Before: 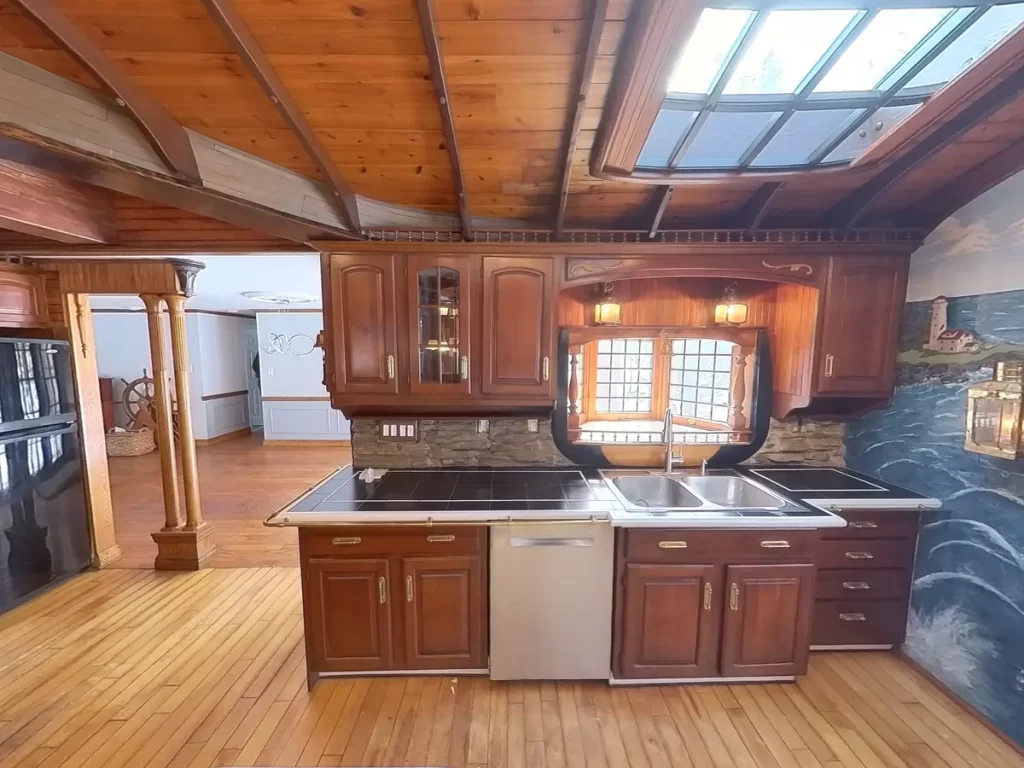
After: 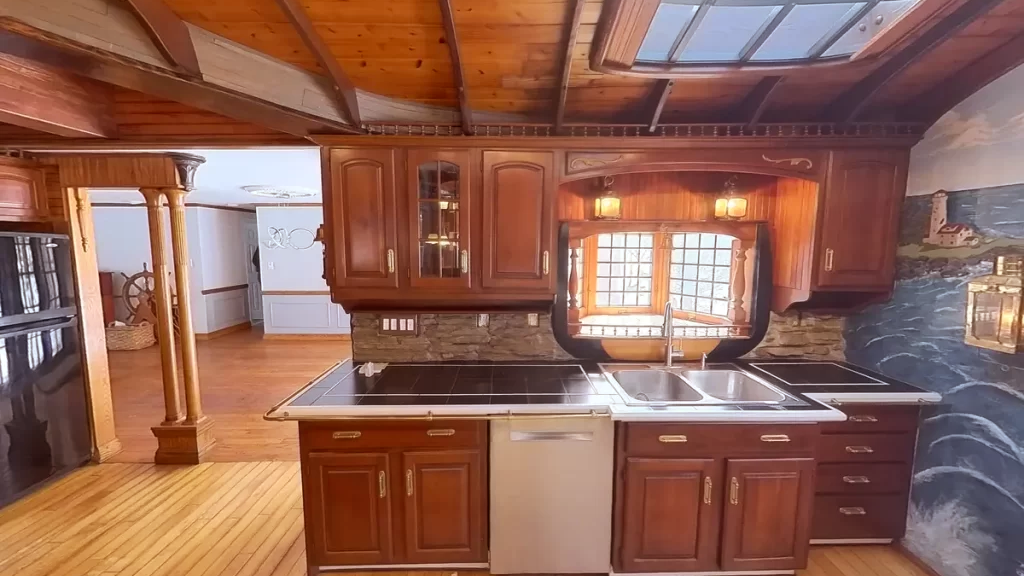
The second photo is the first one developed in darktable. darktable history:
crop: top 13.819%, bottom 11.169%
rgb levels: mode RGB, independent channels, levels [[0, 0.5, 1], [0, 0.521, 1], [0, 0.536, 1]]
